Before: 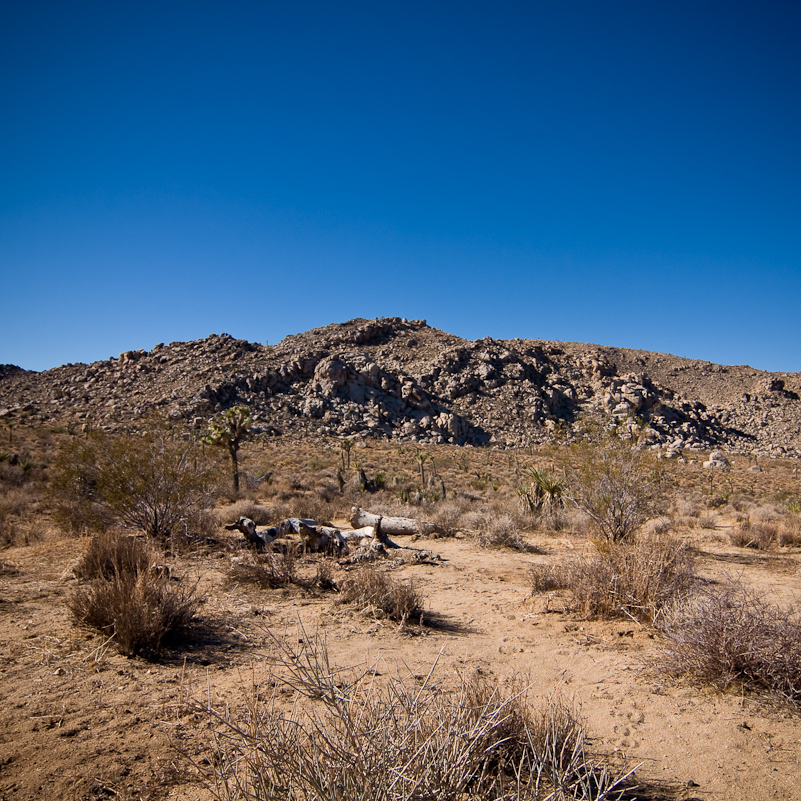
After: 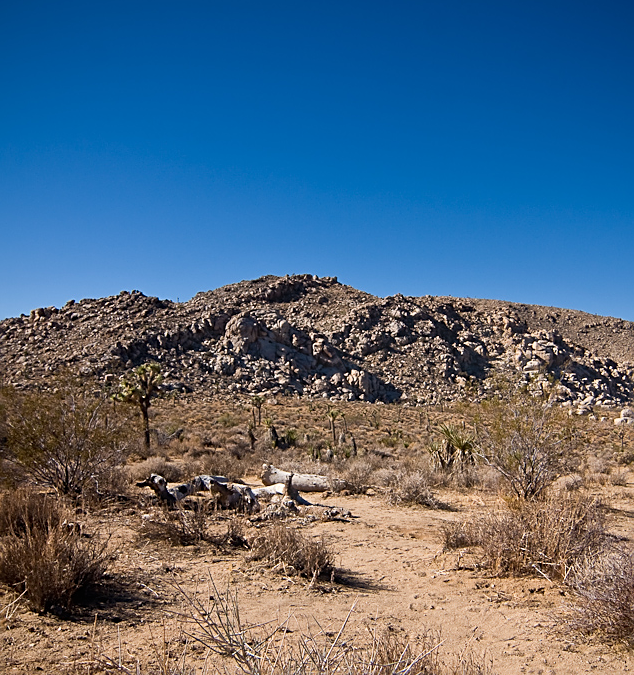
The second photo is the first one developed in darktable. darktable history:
crop: left 11.225%, top 5.381%, right 9.565%, bottom 10.314%
bloom: size 5%, threshold 95%, strength 15%
sharpen: on, module defaults
